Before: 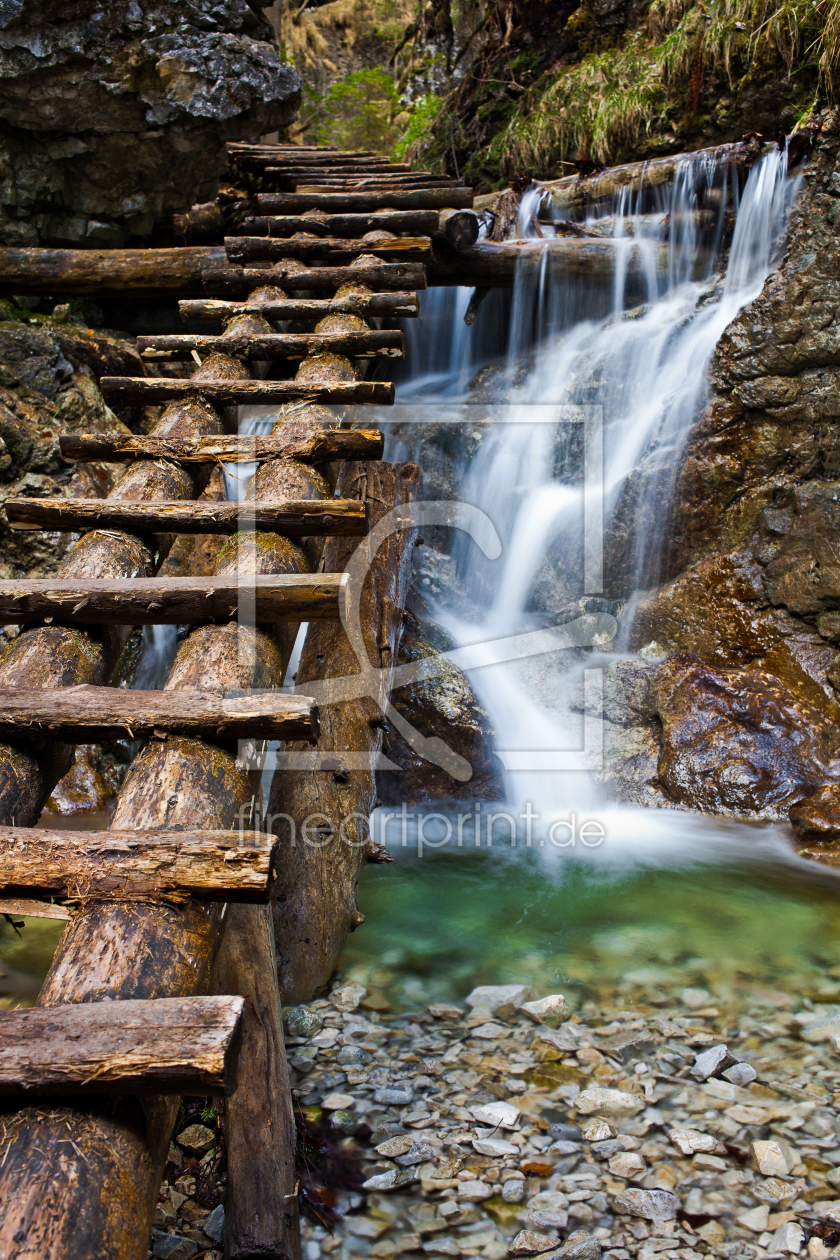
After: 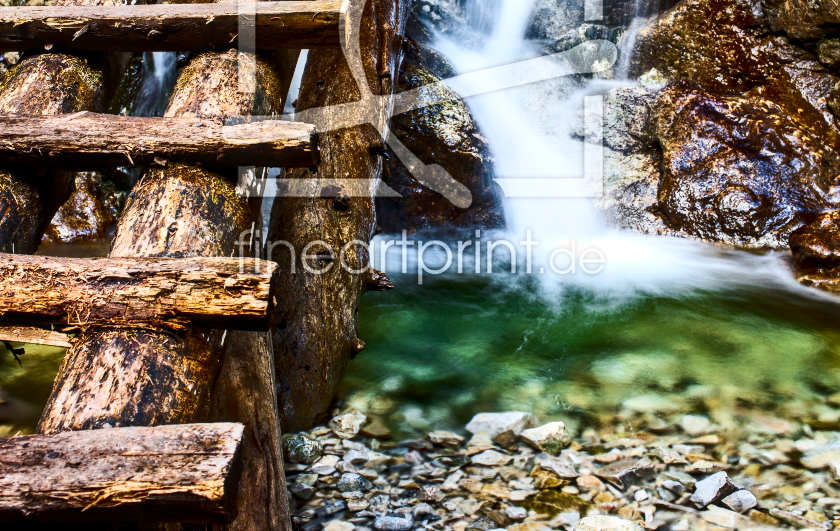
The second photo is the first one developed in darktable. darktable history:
contrast brightness saturation: contrast 0.4, brightness 0.05, saturation 0.25
crop: top 45.551%, bottom 12.262%
local contrast: detail 130%
